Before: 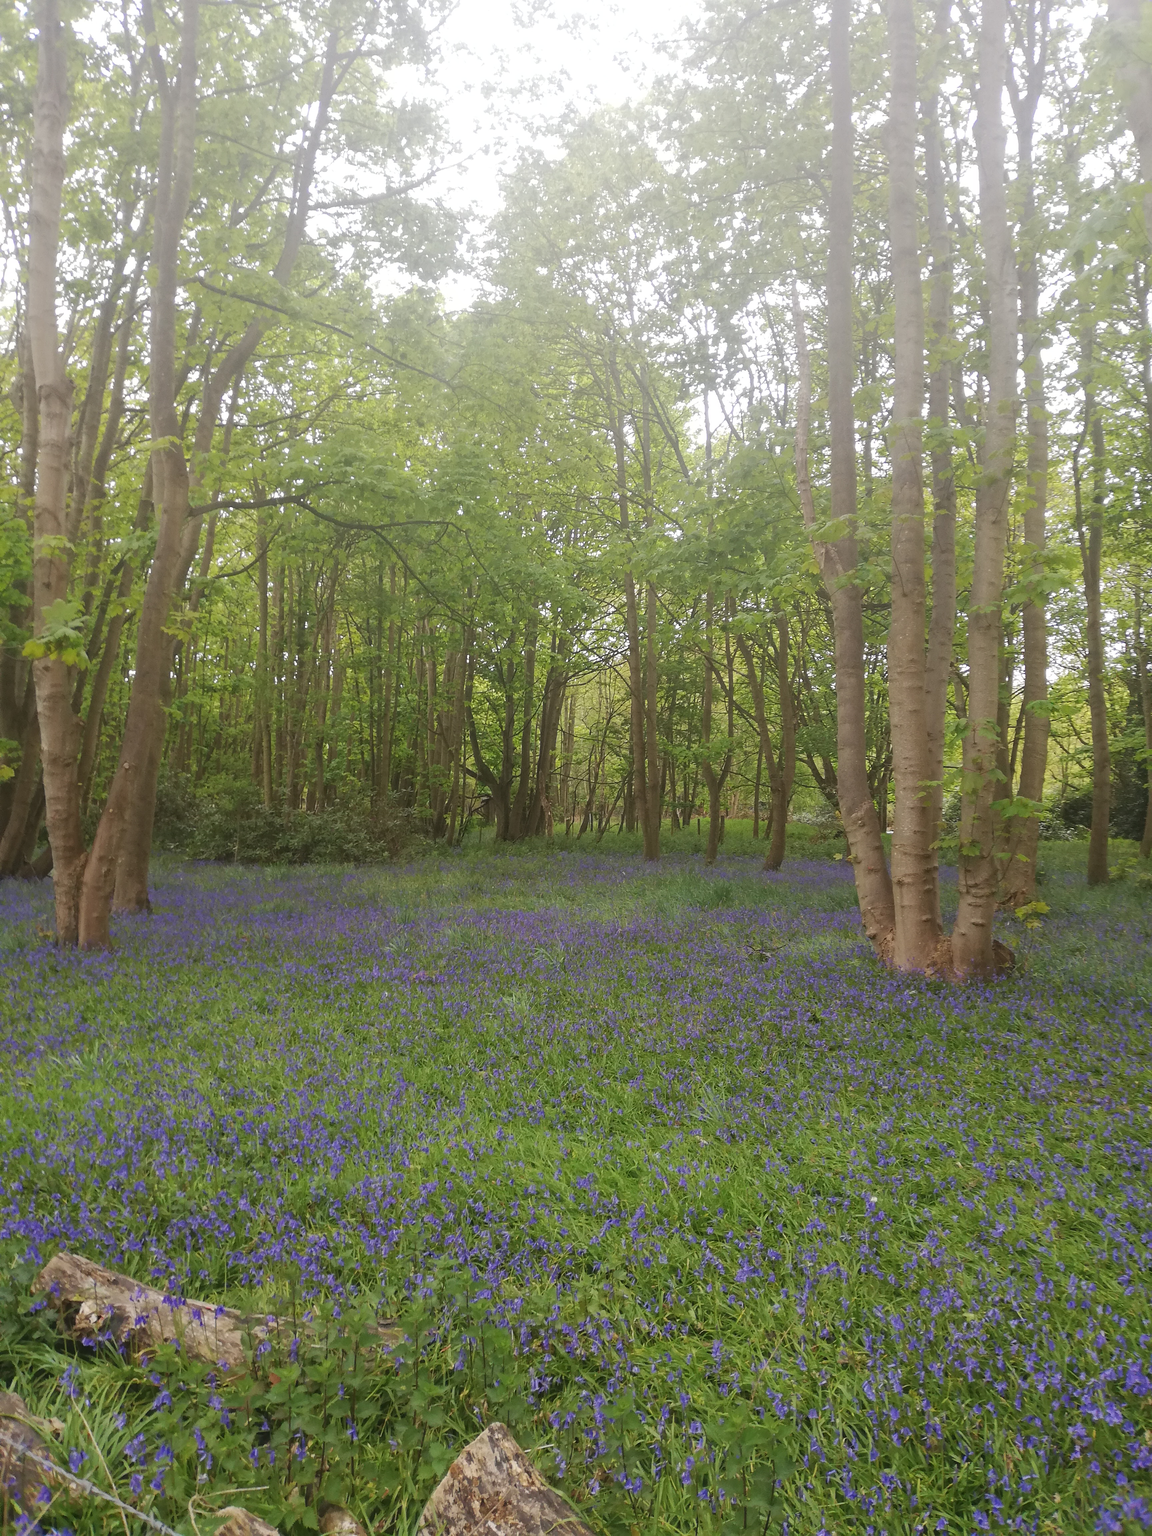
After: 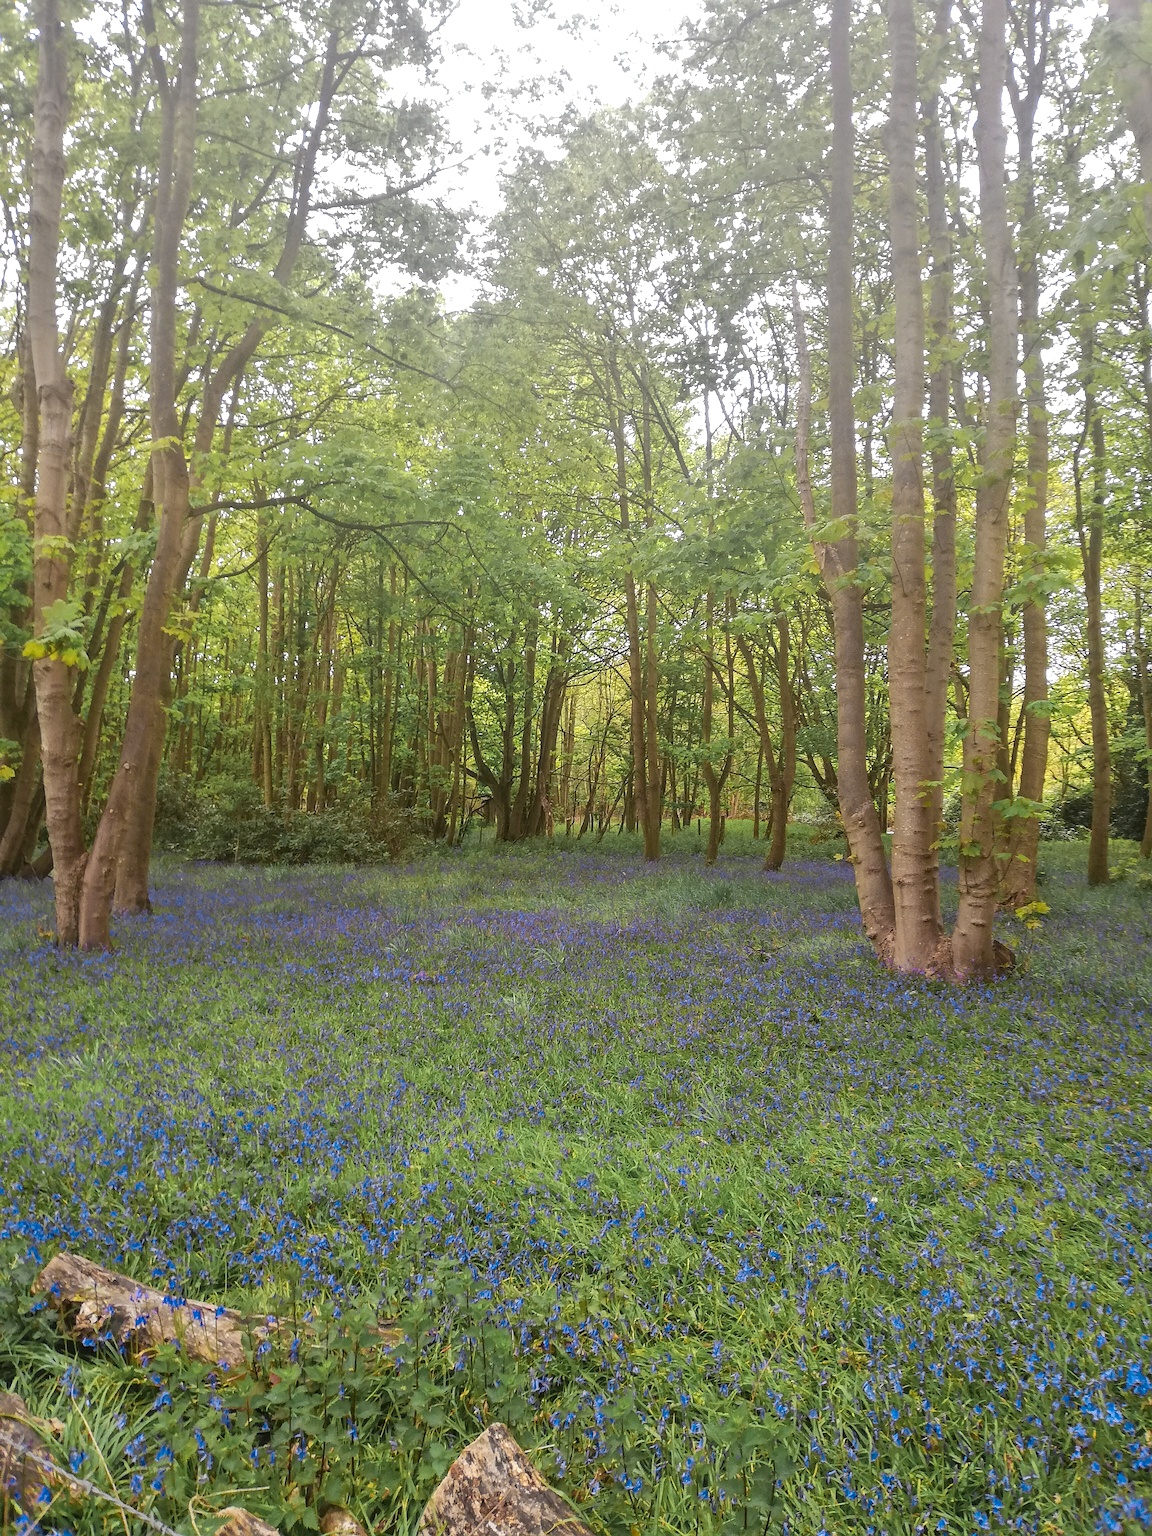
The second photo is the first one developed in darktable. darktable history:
color zones: curves: ch0 [(0.257, 0.558) (0.75, 0.565)]; ch1 [(0.004, 0.857) (0.14, 0.416) (0.257, 0.695) (0.442, 0.032) (0.736, 0.266) (0.891, 0.741)]; ch2 [(0, 0.623) (0.112, 0.436) (0.271, 0.474) (0.516, 0.64) (0.743, 0.286)]
sharpen: on, module defaults
local contrast: detail 130%
shadows and highlights: shadows 40, highlights -54, highlights color adjustment 46%, low approximation 0.01, soften with gaussian
